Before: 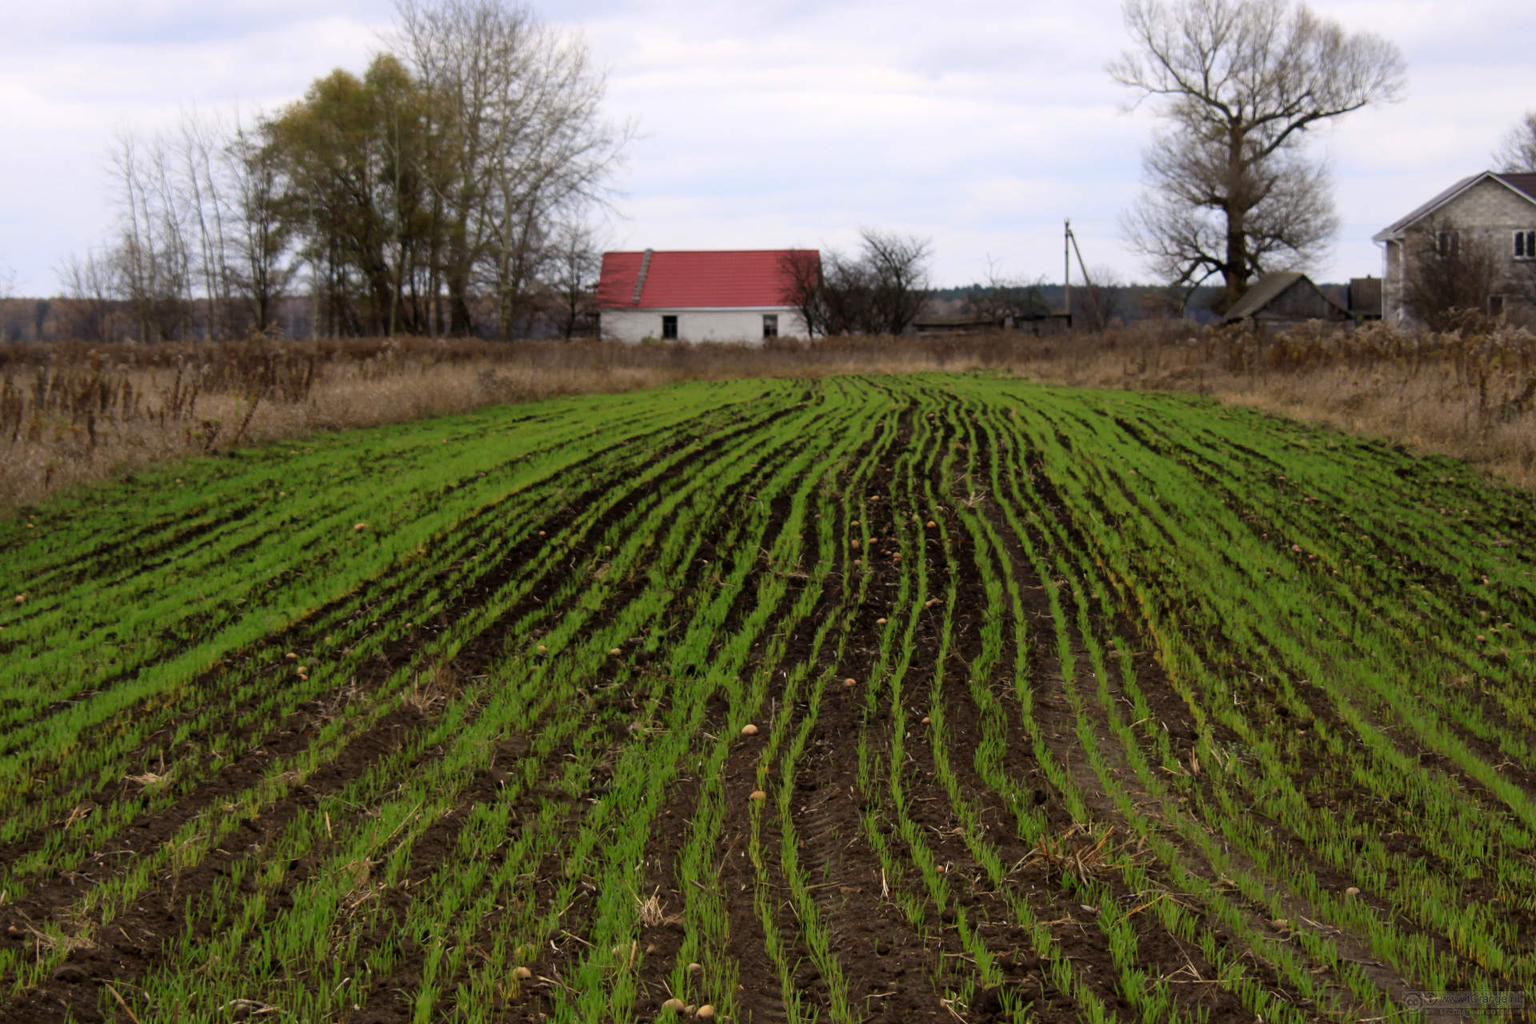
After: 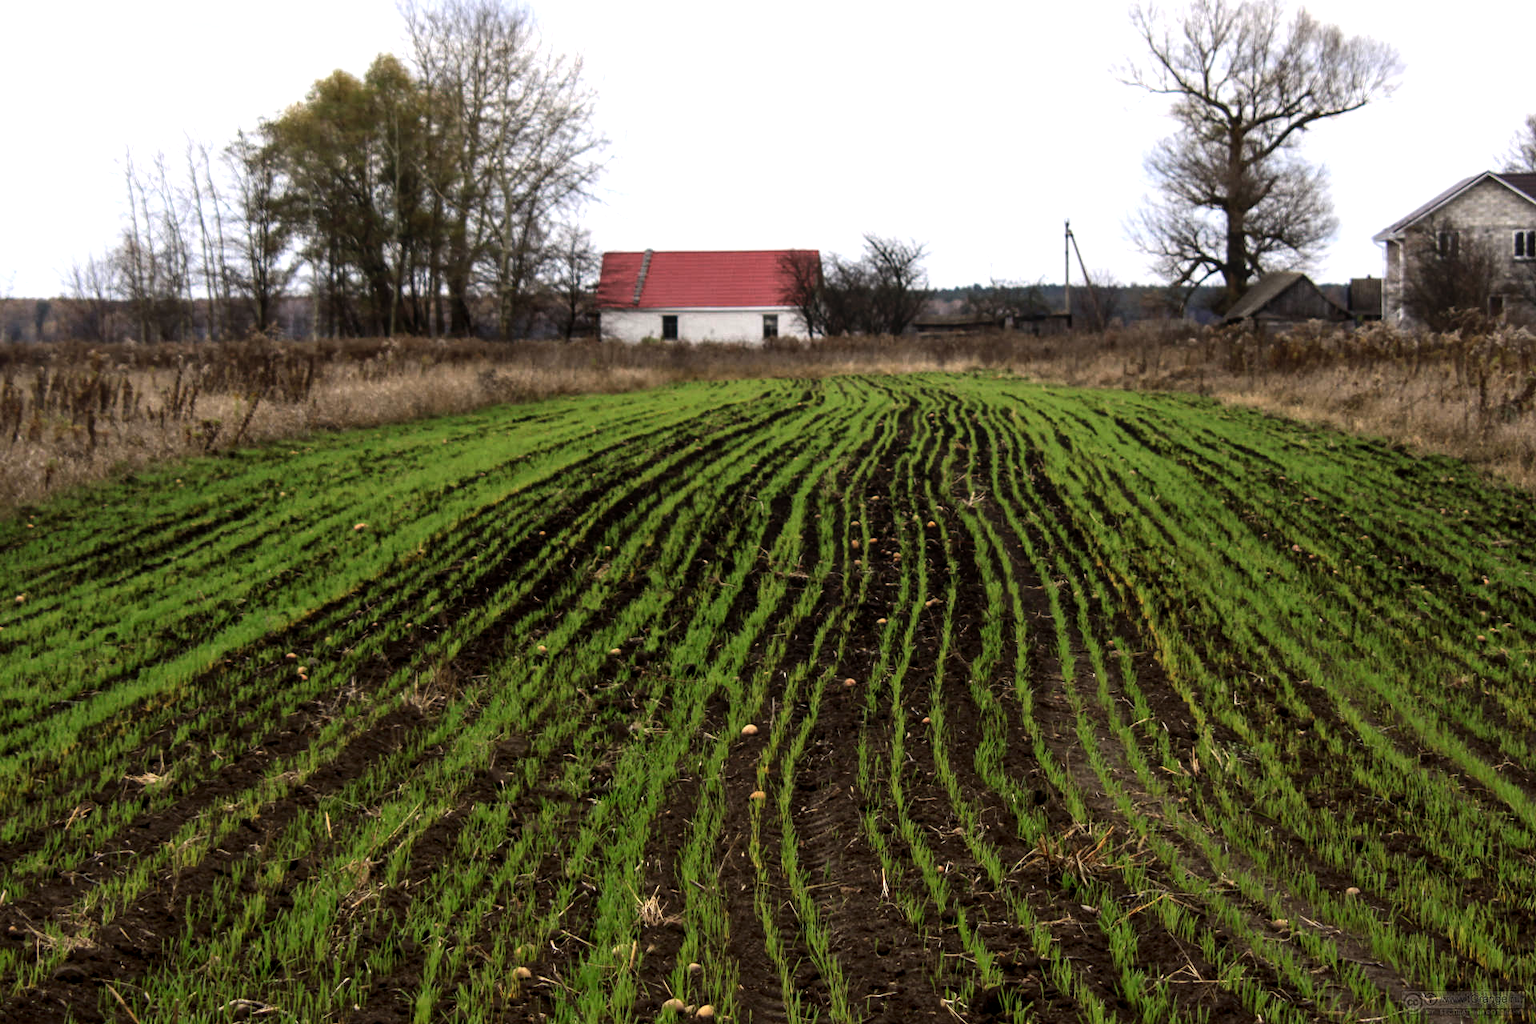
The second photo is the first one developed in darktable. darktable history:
local contrast: on, module defaults
tone equalizer: -8 EV -0.726 EV, -7 EV -0.667 EV, -6 EV -0.615 EV, -5 EV -0.371 EV, -3 EV 0.378 EV, -2 EV 0.6 EV, -1 EV 0.678 EV, +0 EV 0.75 EV, edges refinement/feathering 500, mask exposure compensation -1.57 EV, preserve details no
